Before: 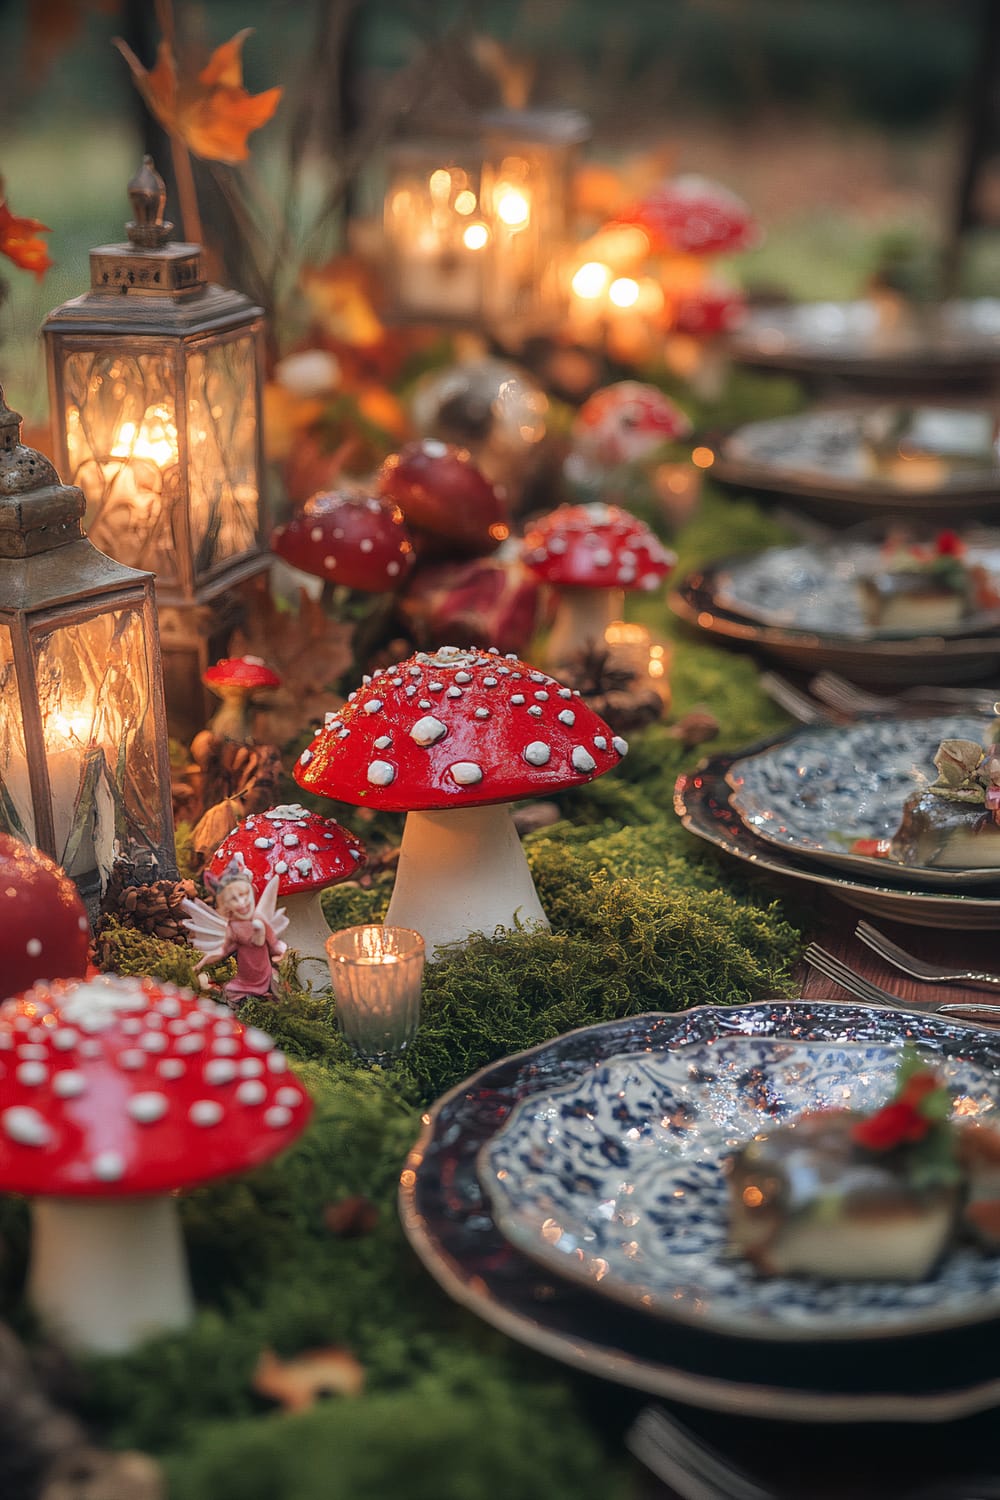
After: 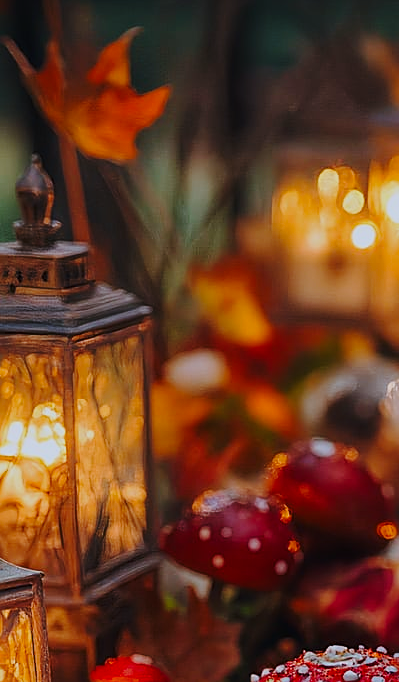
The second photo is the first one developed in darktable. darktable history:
color calibration: output R [1.063, -0.012, -0.003, 0], output G [0, 1.022, 0.021, 0], output B [-0.079, 0.047, 1, 0], illuminant as shot in camera, x 0.37, y 0.382, temperature 4314.17 K
color balance rgb: shadows lift › hue 87.92°, power › hue 214.33°, linear chroma grading › global chroma 24.389%, perceptual saturation grading › global saturation -0.017%, global vibrance 20%
base curve: curves: ch0 [(0, 0) (0.028, 0.03) (0.121, 0.232) (0.46, 0.748) (0.859, 0.968) (1, 1)], preserve colors none
exposure: exposure -1.446 EV, compensate exposure bias true, compensate highlight preservation false
sharpen: on, module defaults
tone equalizer: mask exposure compensation -0.486 EV
crop and rotate: left 11.293%, top 0.086%, right 48.776%, bottom 54.405%
